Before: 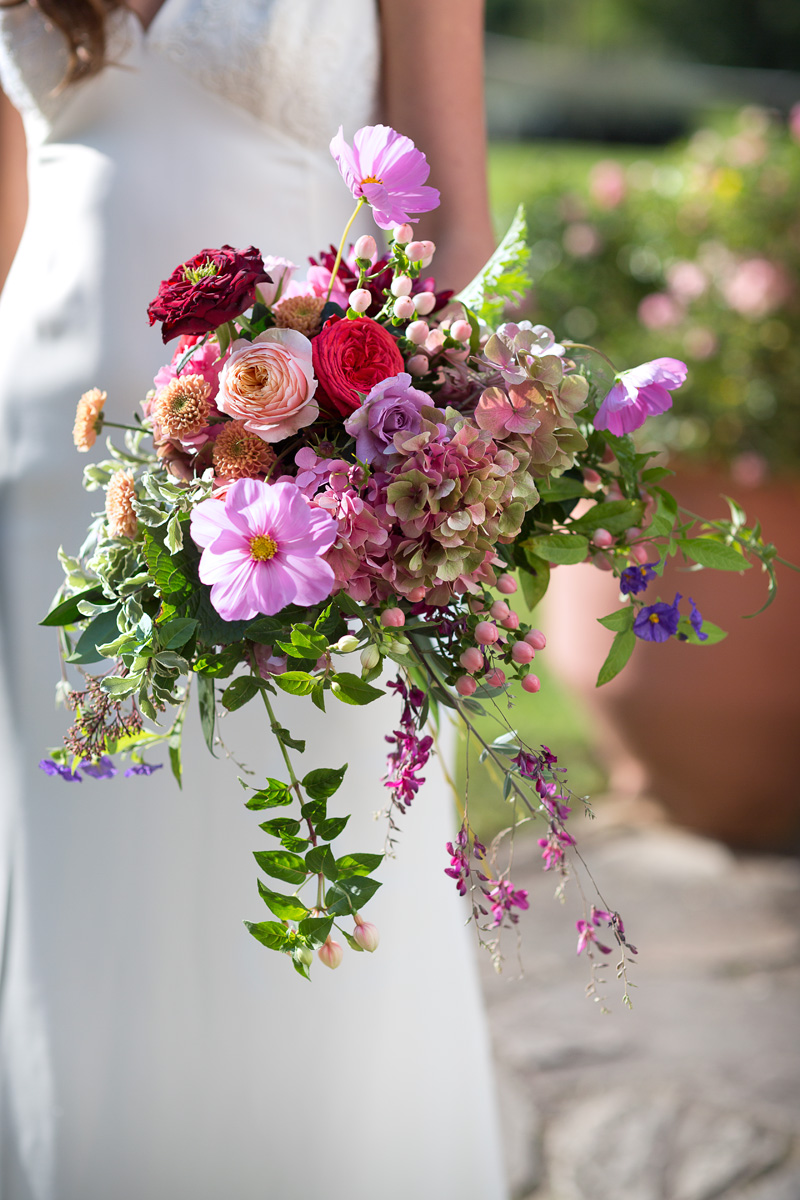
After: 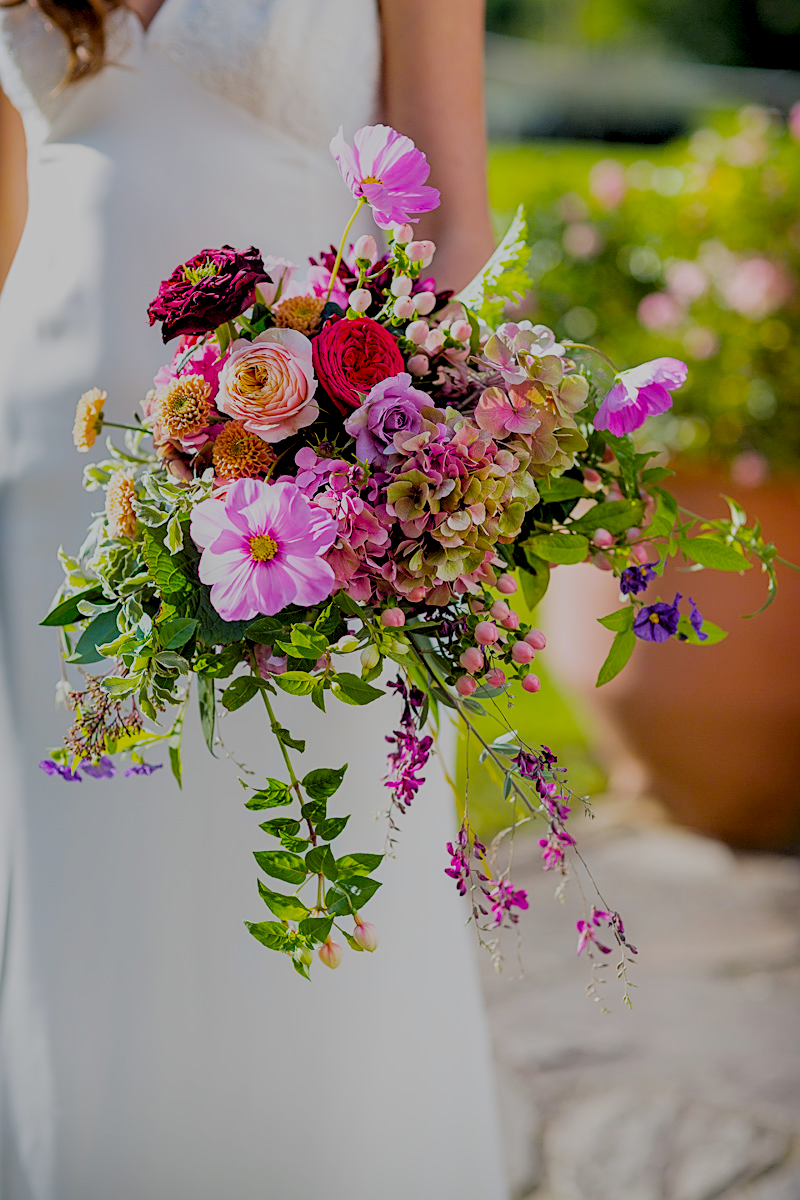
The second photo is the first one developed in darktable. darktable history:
exposure: black level correction 0.007, exposure 0.158 EV, compensate highlight preservation false
local contrast: detail 130%
contrast brightness saturation: saturation -0.039
sharpen: on, module defaults
color balance rgb: linear chroma grading › global chroma 0.512%, perceptual saturation grading › global saturation 59.83%, perceptual saturation grading › highlights 19.425%, perceptual saturation grading › shadows -50.268%, global vibrance 14.639%
filmic rgb: black relative exposure -8 EV, white relative exposure 8.04 EV, hardness 2.44, latitude 10.55%, contrast 0.716, highlights saturation mix 8.63%, shadows ↔ highlights balance 1.46%, preserve chrominance no, color science v5 (2021), contrast in shadows safe, contrast in highlights safe
